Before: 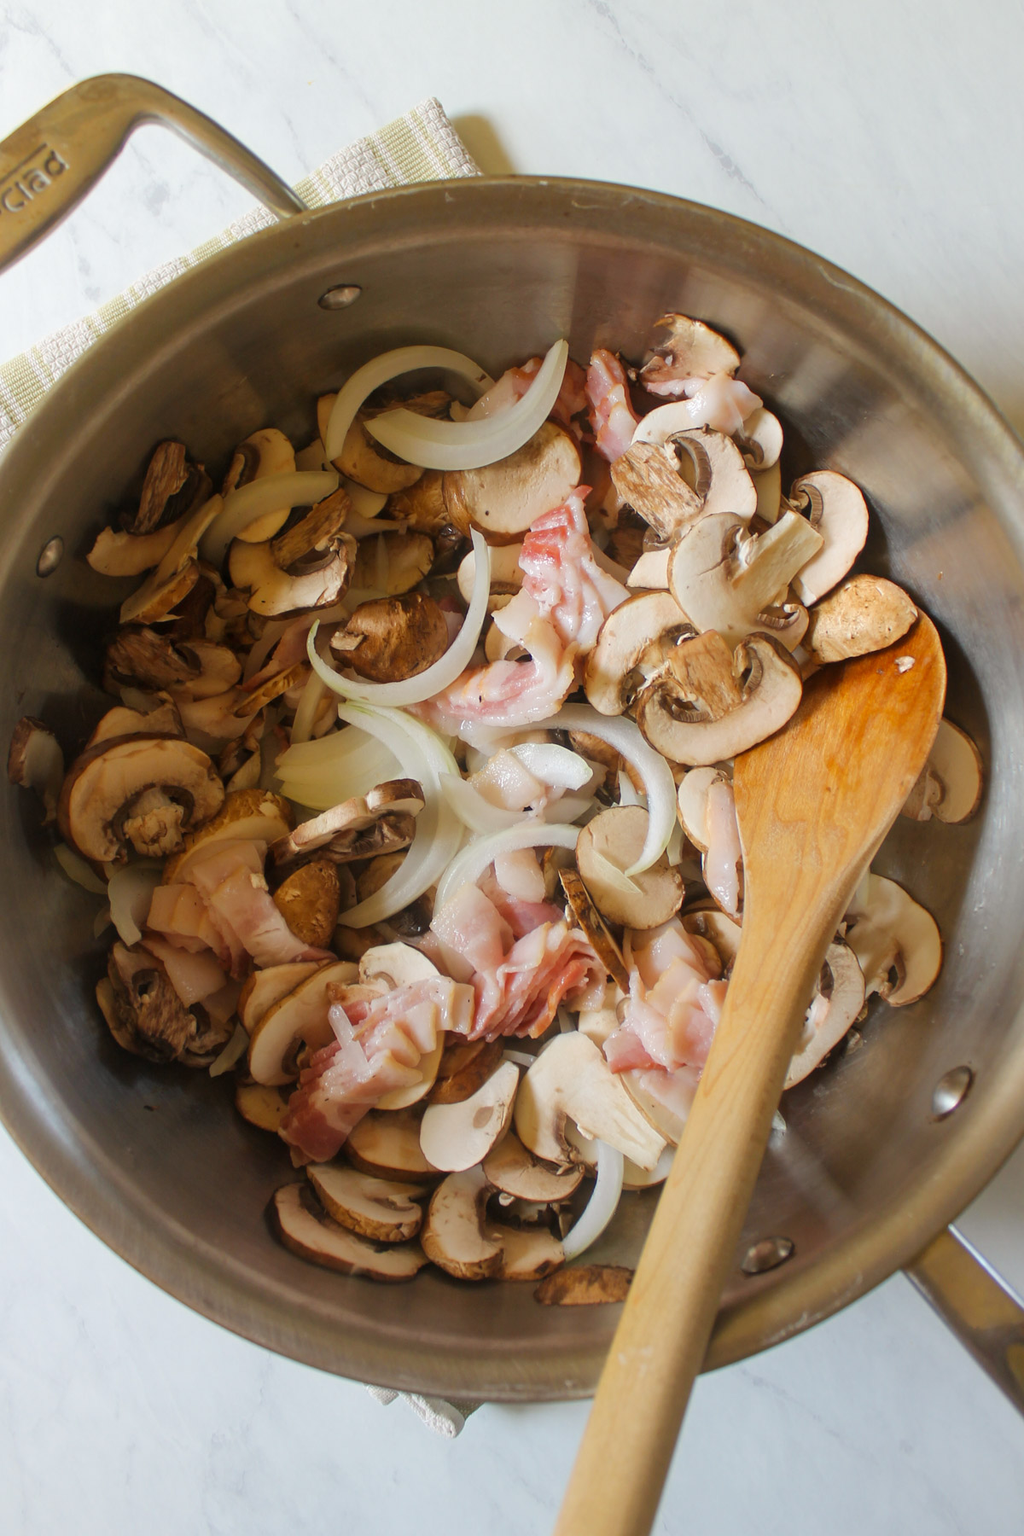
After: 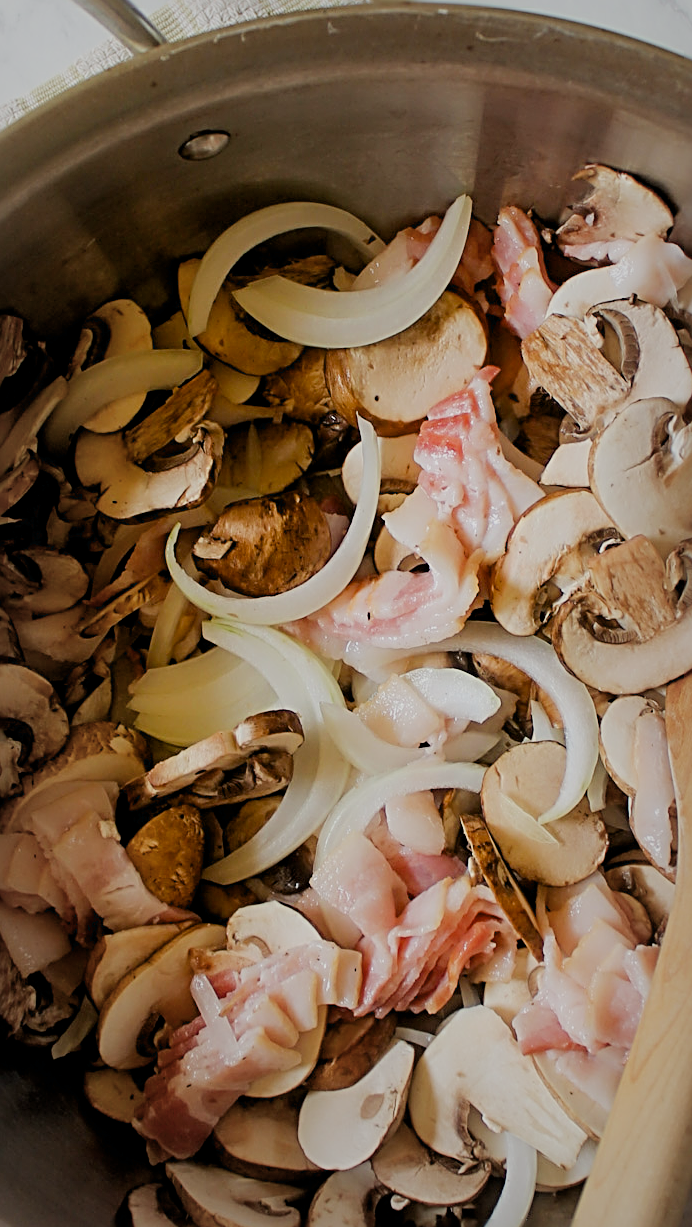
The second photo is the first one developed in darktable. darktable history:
sharpen: radius 3.026, amount 0.756
crop: left 16.185%, top 11.281%, right 26.096%, bottom 20.522%
exposure: black level correction 0.009, exposure 0.111 EV, compensate highlight preservation false
vignetting: fall-off start 53.07%, brightness -0.176, saturation -0.305, automatic ratio true, width/height ratio 1.312, shape 0.21
filmic rgb: black relative exposure -7.28 EV, white relative exposure 5.09 EV, hardness 3.21
